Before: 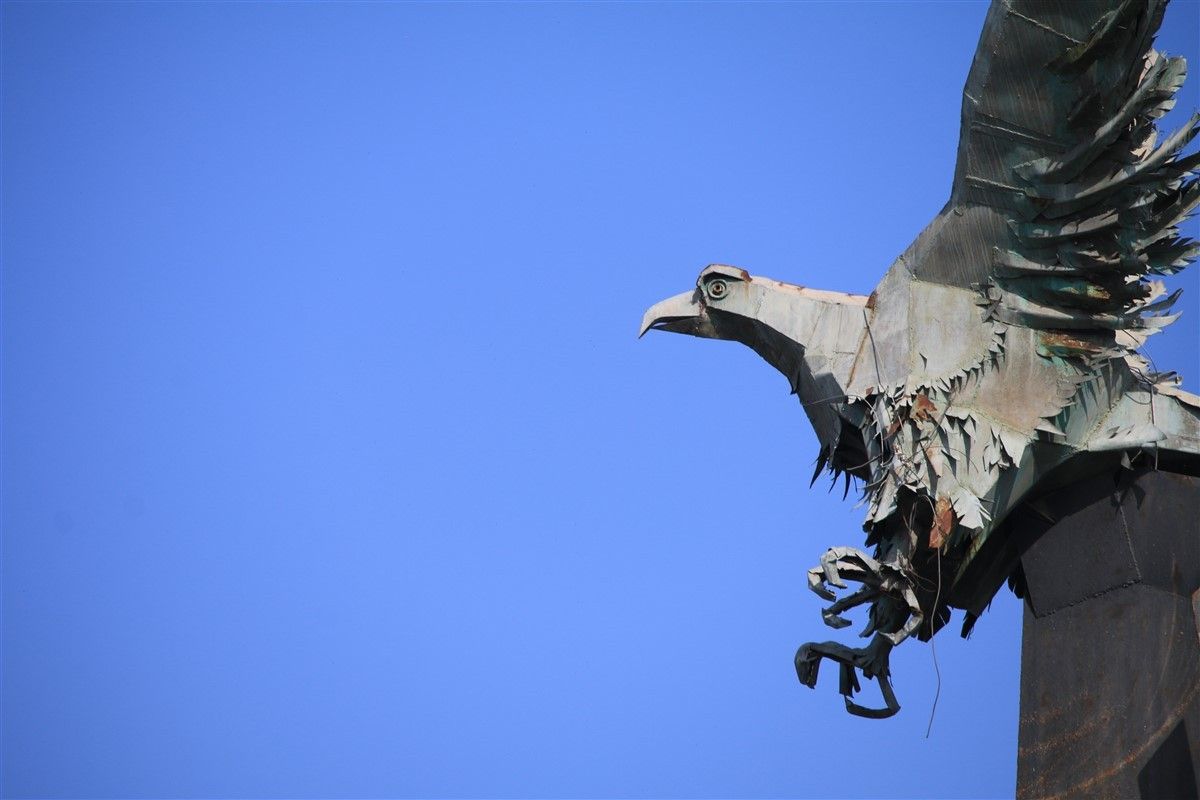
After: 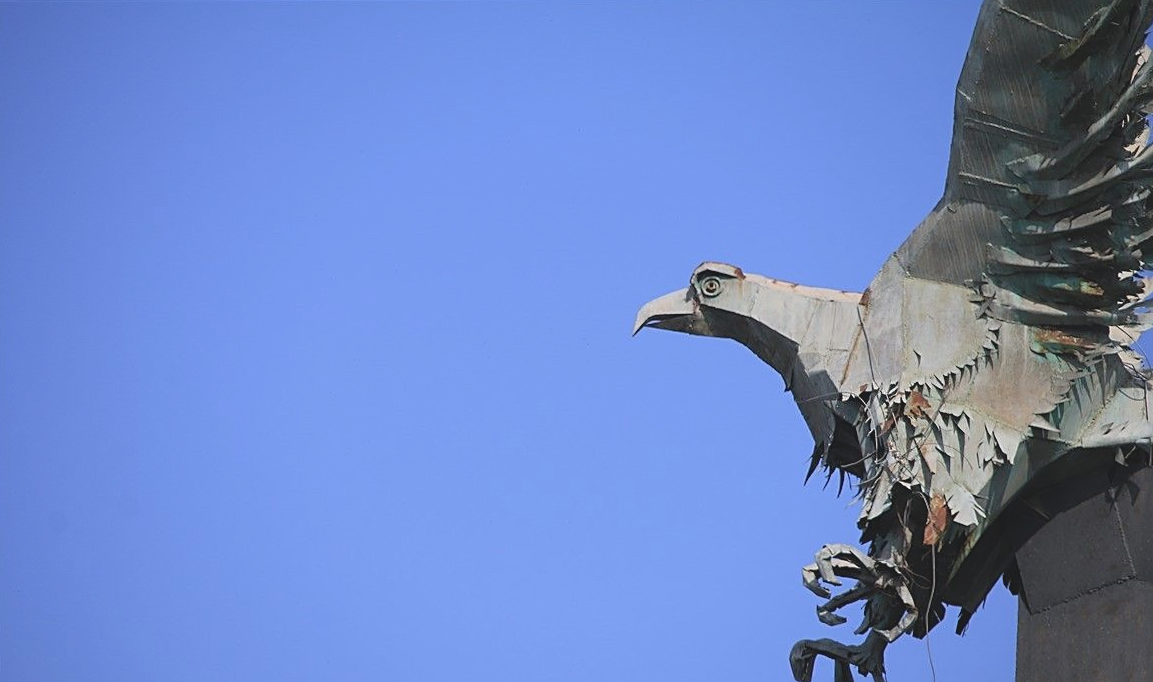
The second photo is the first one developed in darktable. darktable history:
crop and rotate: angle 0.2°, left 0.275%, right 3.127%, bottom 14.18%
sharpen: on, module defaults
contrast brightness saturation: contrast -0.15, brightness 0.05, saturation -0.12
